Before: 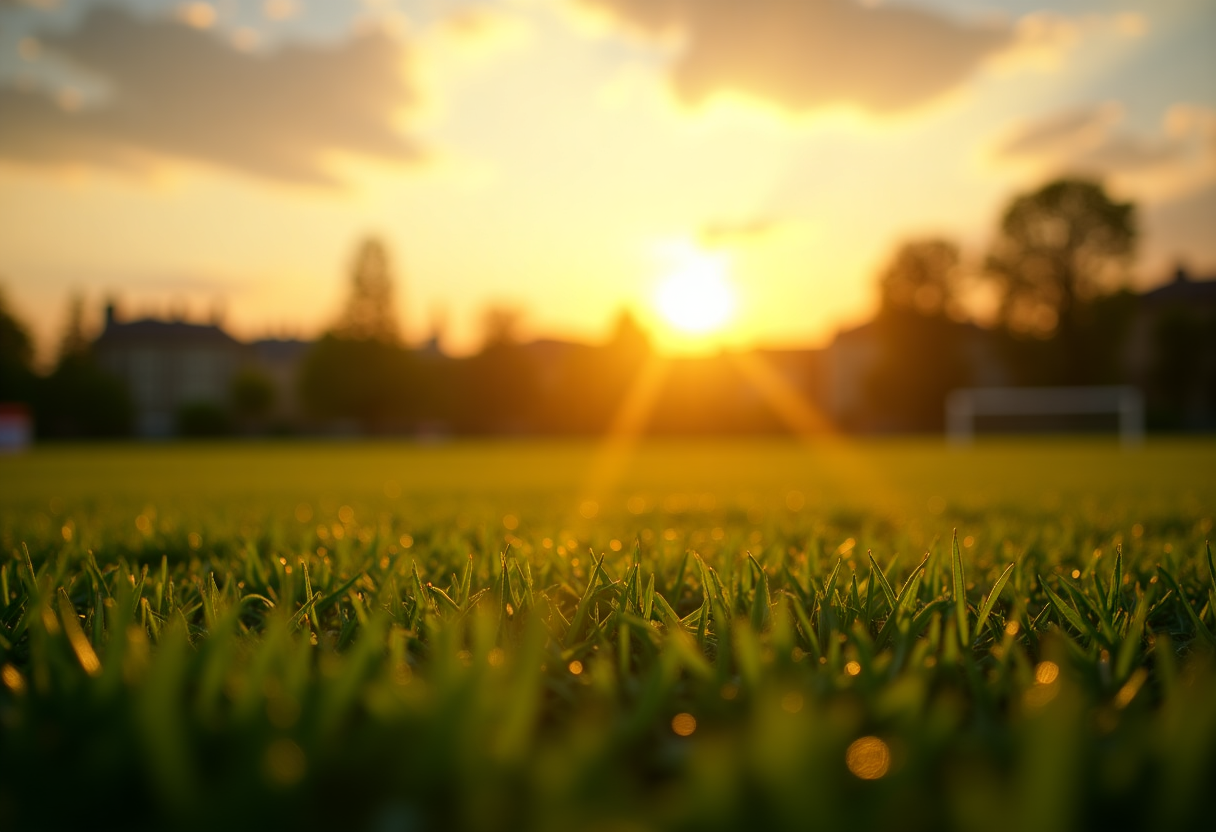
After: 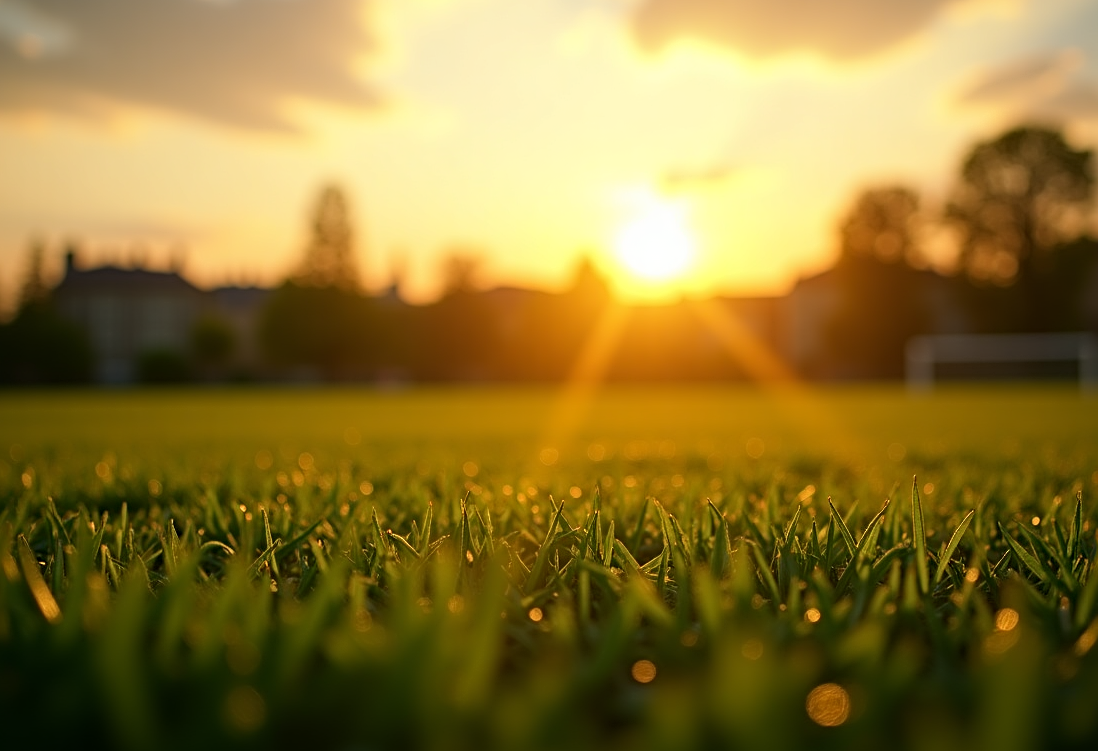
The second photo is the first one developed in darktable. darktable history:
crop: left 3.305%, top 6.436%, right 6.389%, bottom 3.258%
sharpen: radius 4
